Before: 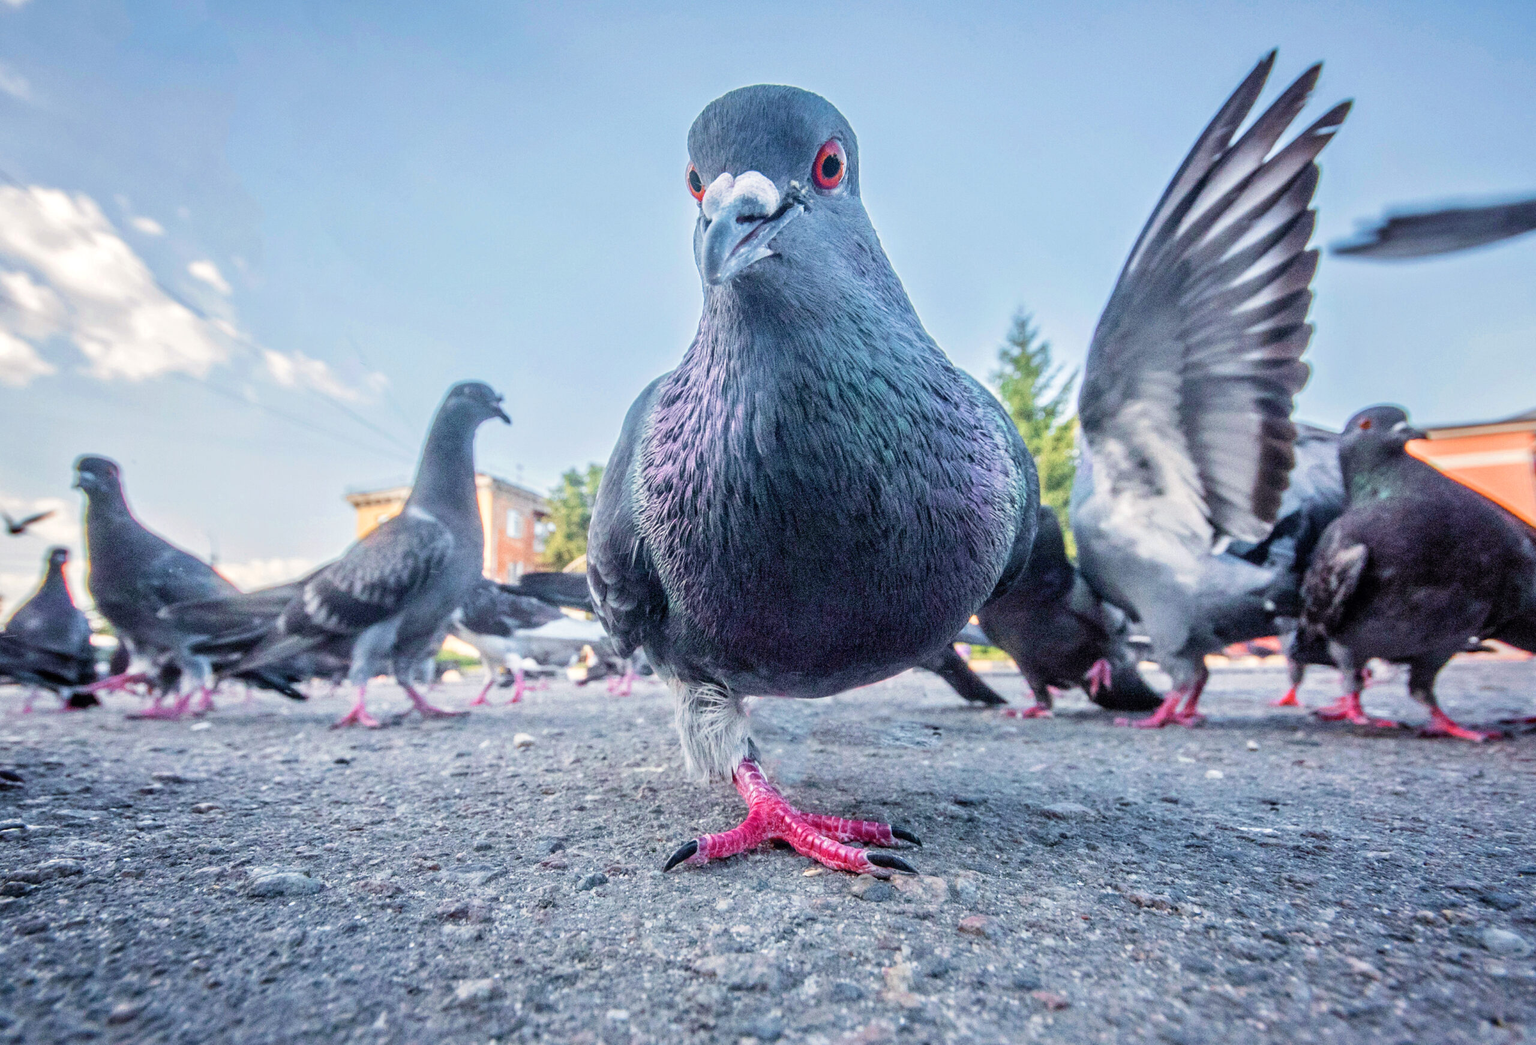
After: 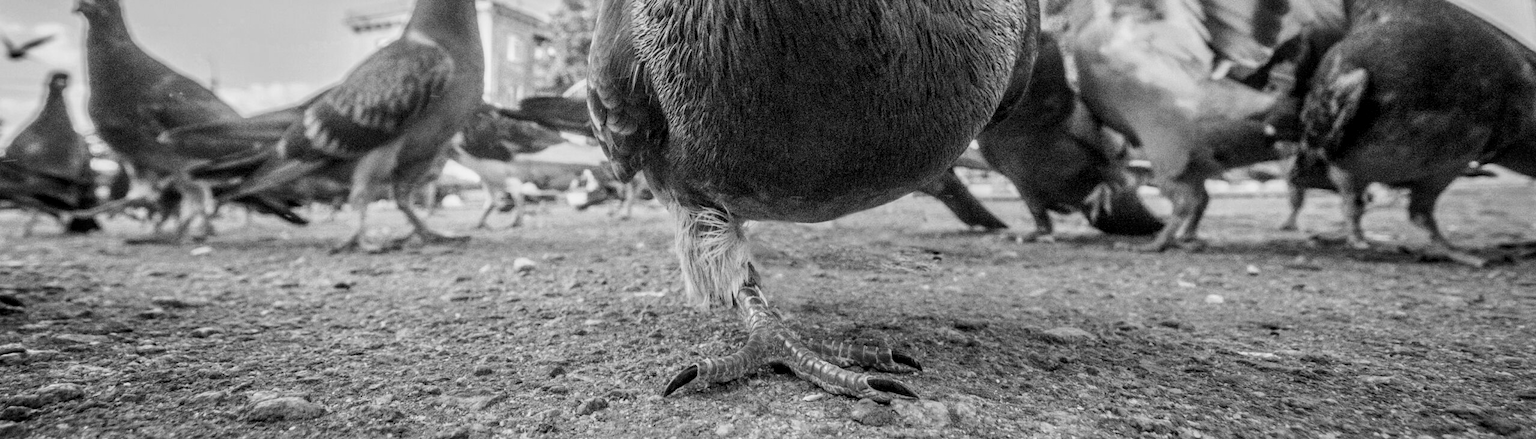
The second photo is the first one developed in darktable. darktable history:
tone equalizer: on, module defaults
white balance: red 1.009, blue 0.985
monochrome: a 26.22, b 42.67, size 0.8
crop: top 45.551%, bottom 12.262%
local contrast: on, module defaults
contrast brightness saturation: contrast 0.1, saturation -0.36
color zones: curves: ch1 [(0.235, 0.558) (0.75, 0.5)]; ch2 [(0.25, 0.462) (0.749, 0.457)], mix 40.67%
